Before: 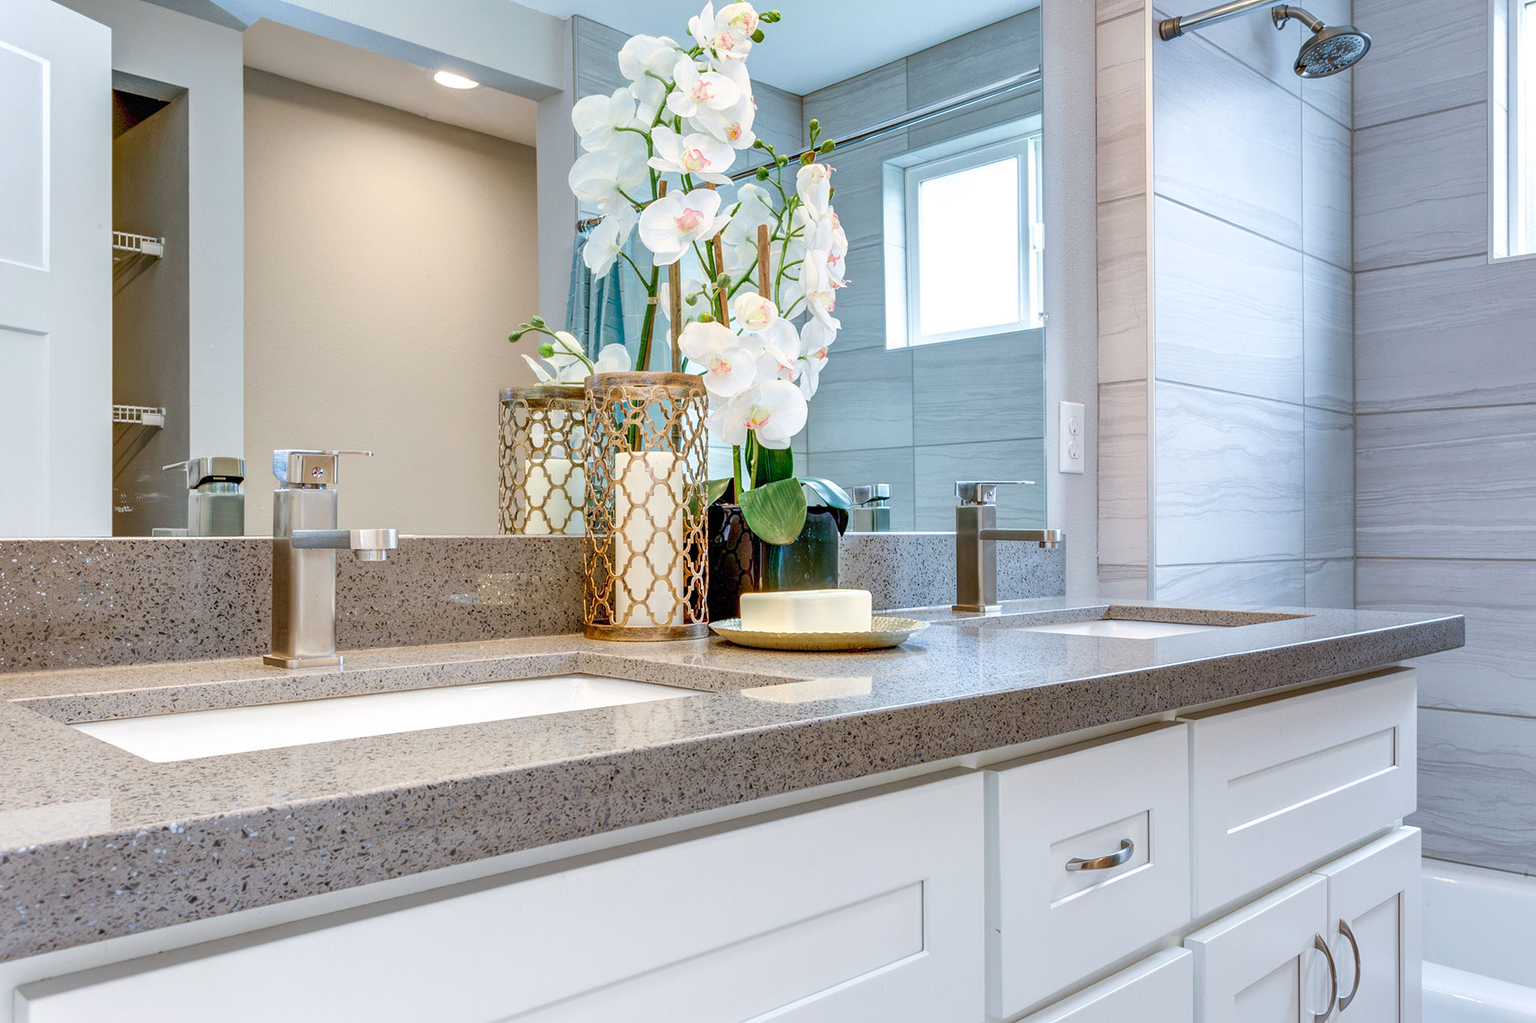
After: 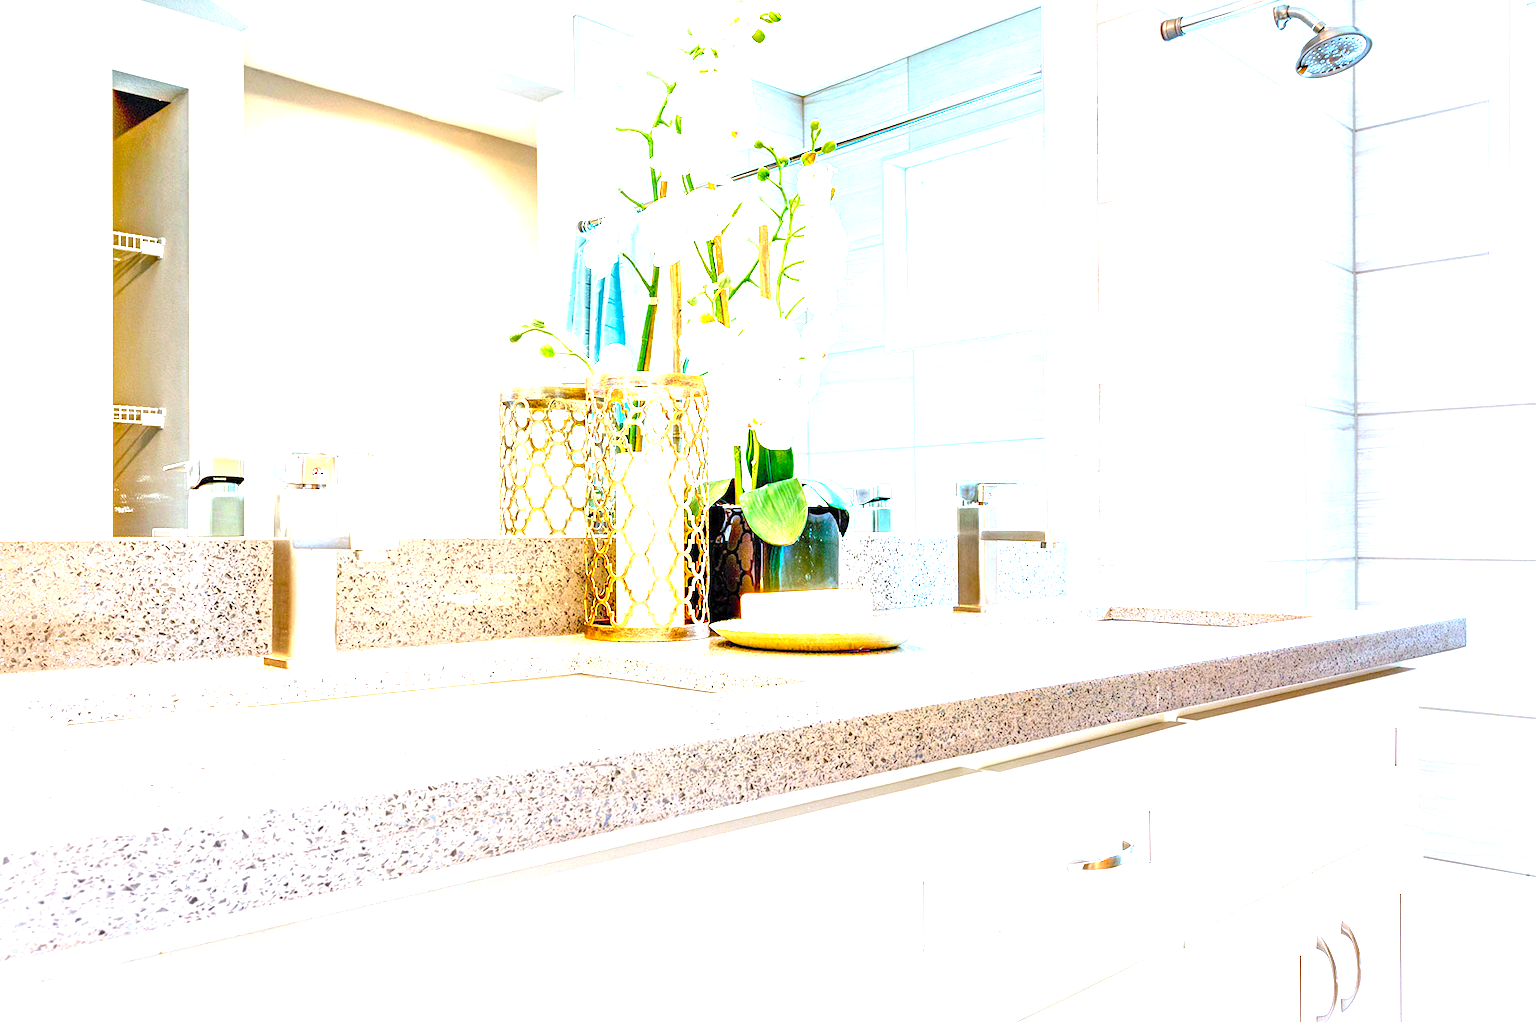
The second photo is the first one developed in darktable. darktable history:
color balance rgb: perceptual saturation grading › global saturation 25.003%
crop and rotate: left 0.087%, bottom 0.002%
exposure: exposure 2.228 EV, compensate highlight preservation false
